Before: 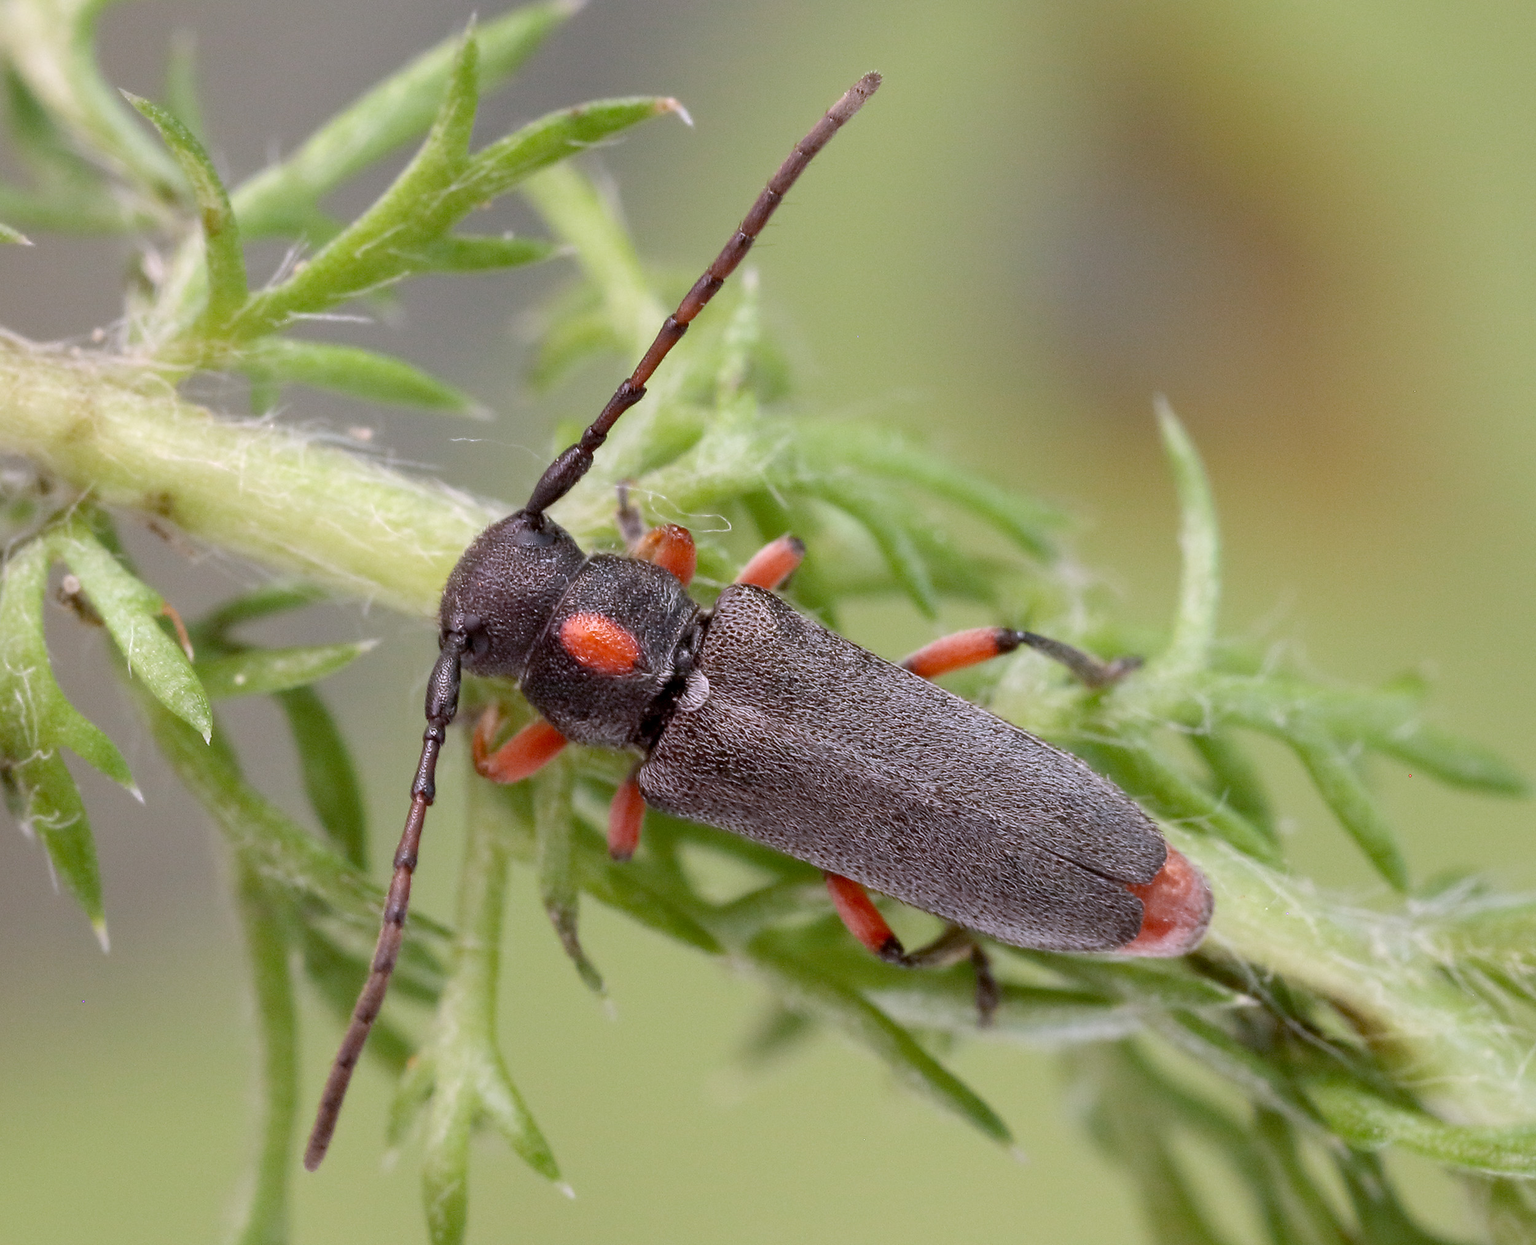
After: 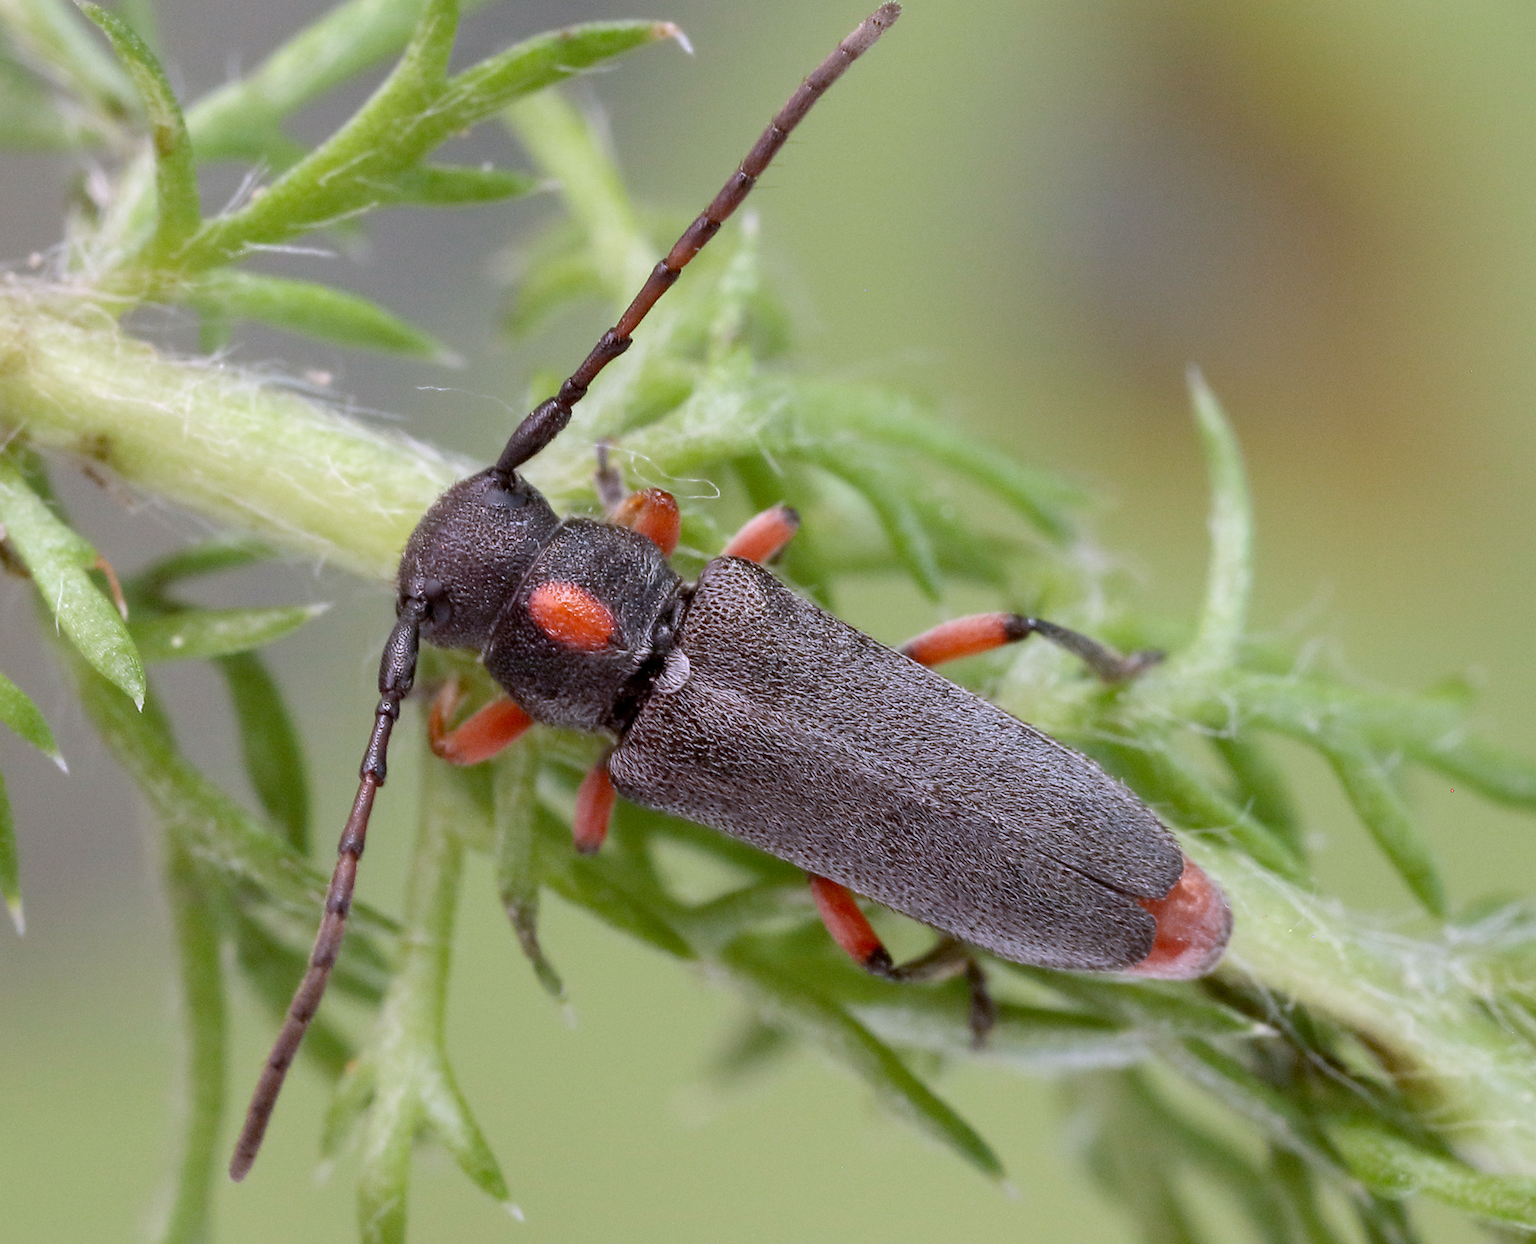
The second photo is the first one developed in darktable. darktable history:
white balance: red 0.974, blue 1.044
crop and rotate: angle -1.96°, left 3.097%, top 4.154%, right 1.586%, bottom 0.529%
